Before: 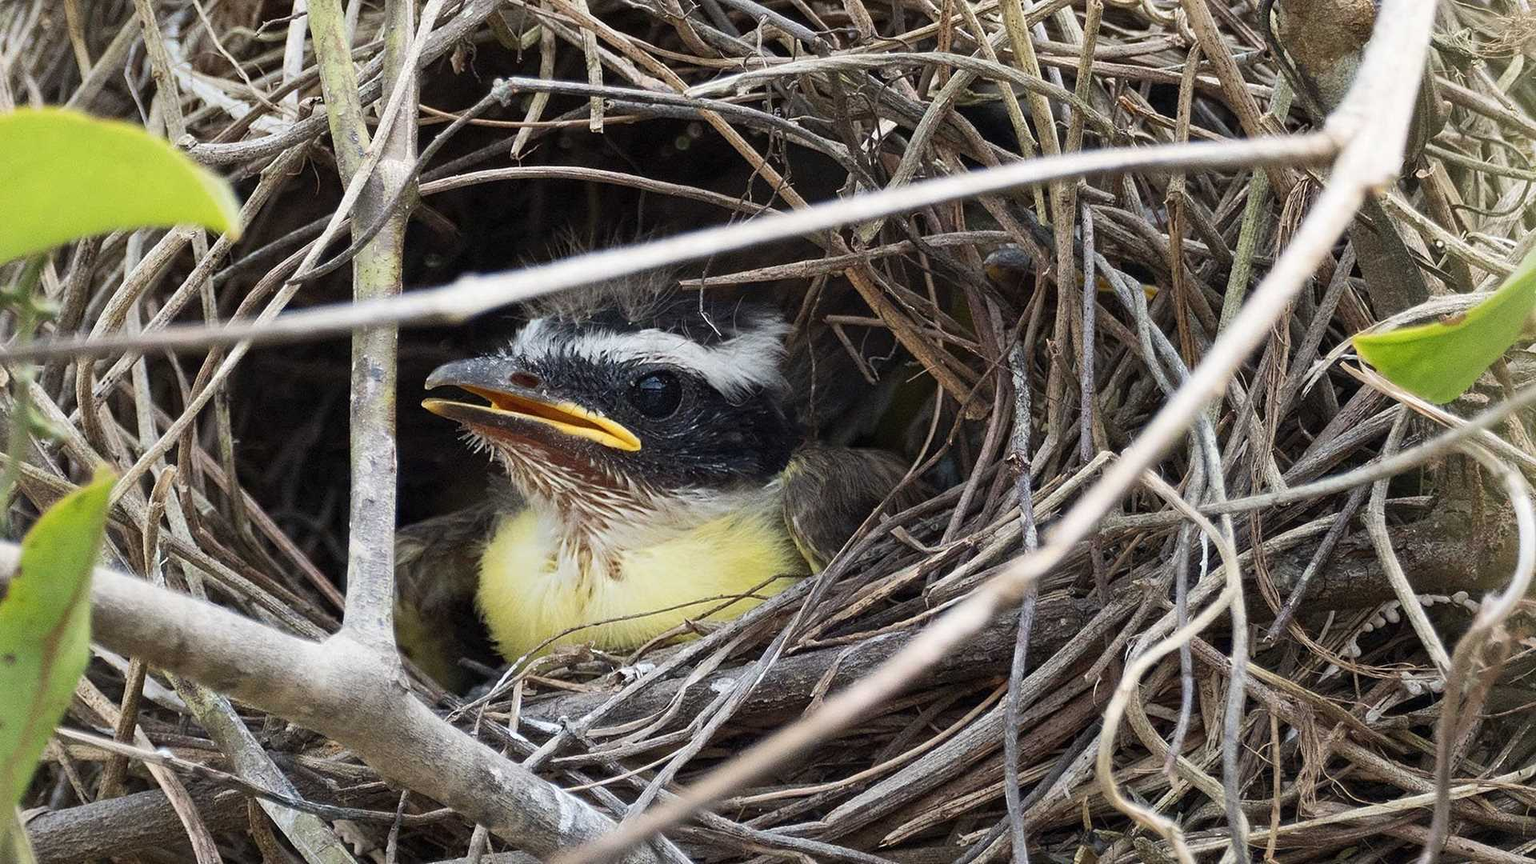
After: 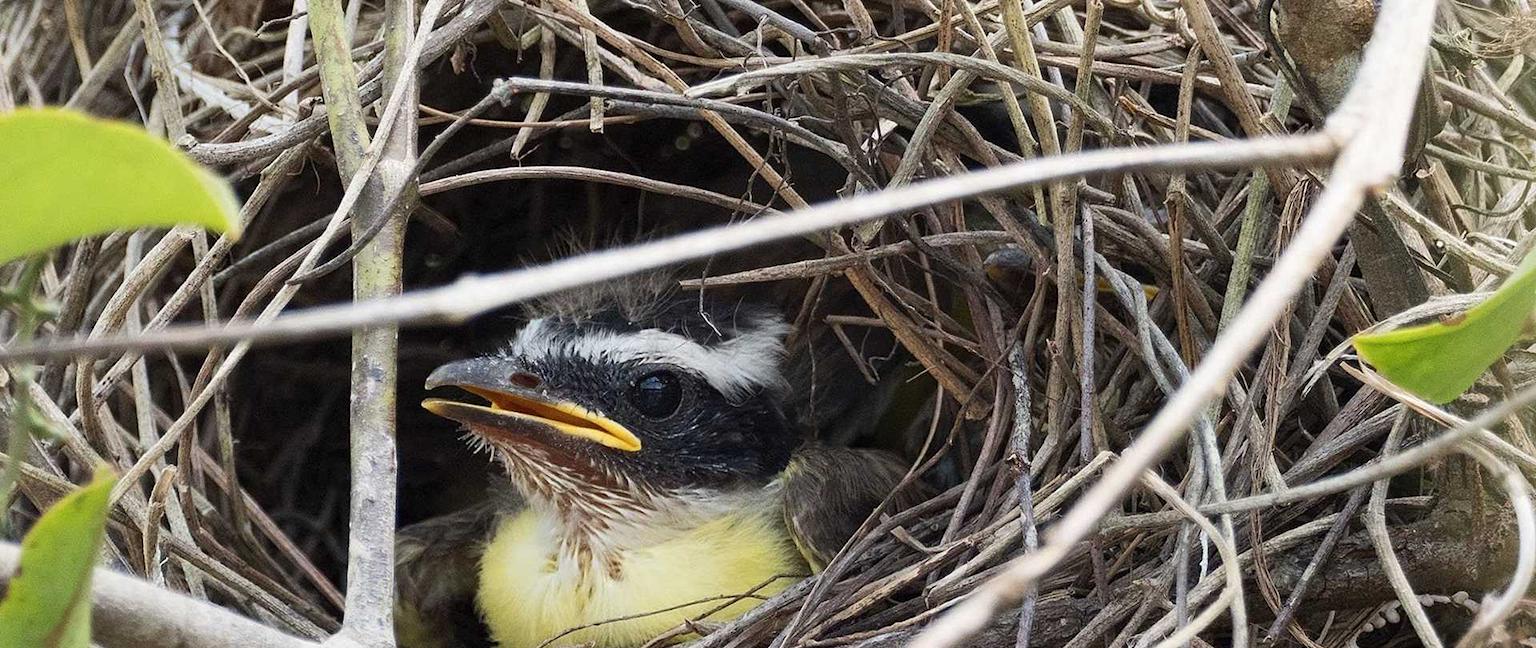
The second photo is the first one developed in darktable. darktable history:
exposure: compensate highlight preservation false
crop: bottom 24.988%
